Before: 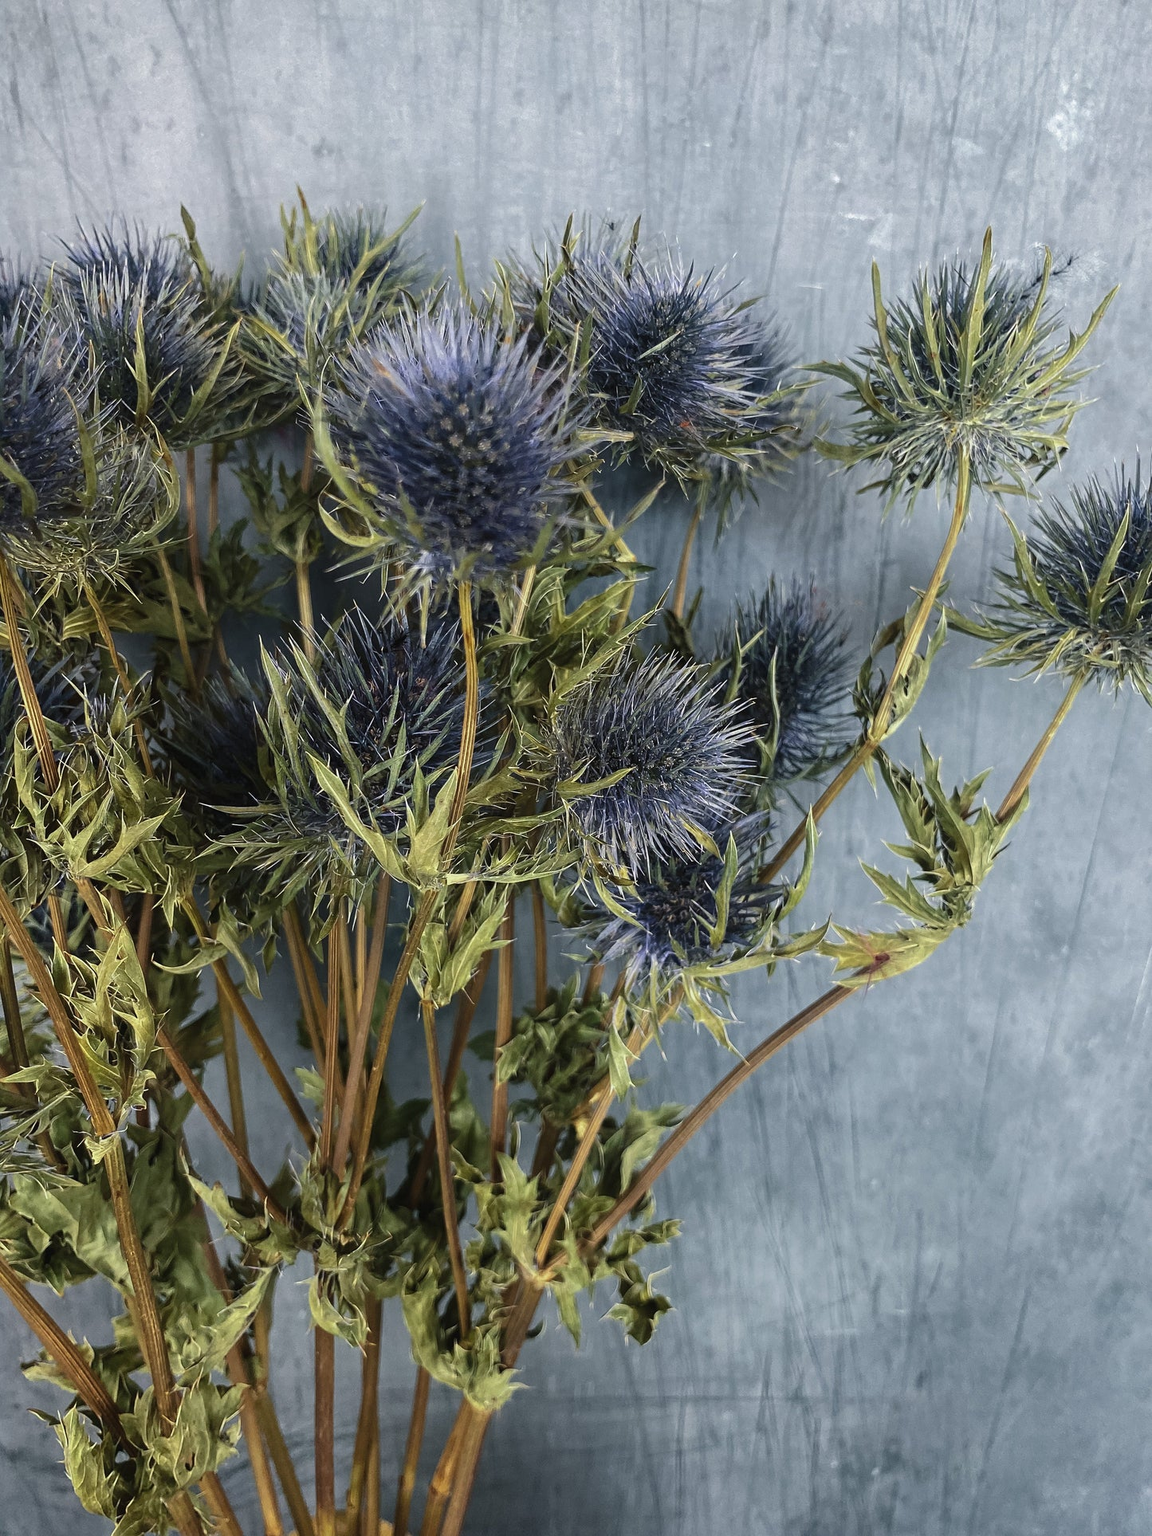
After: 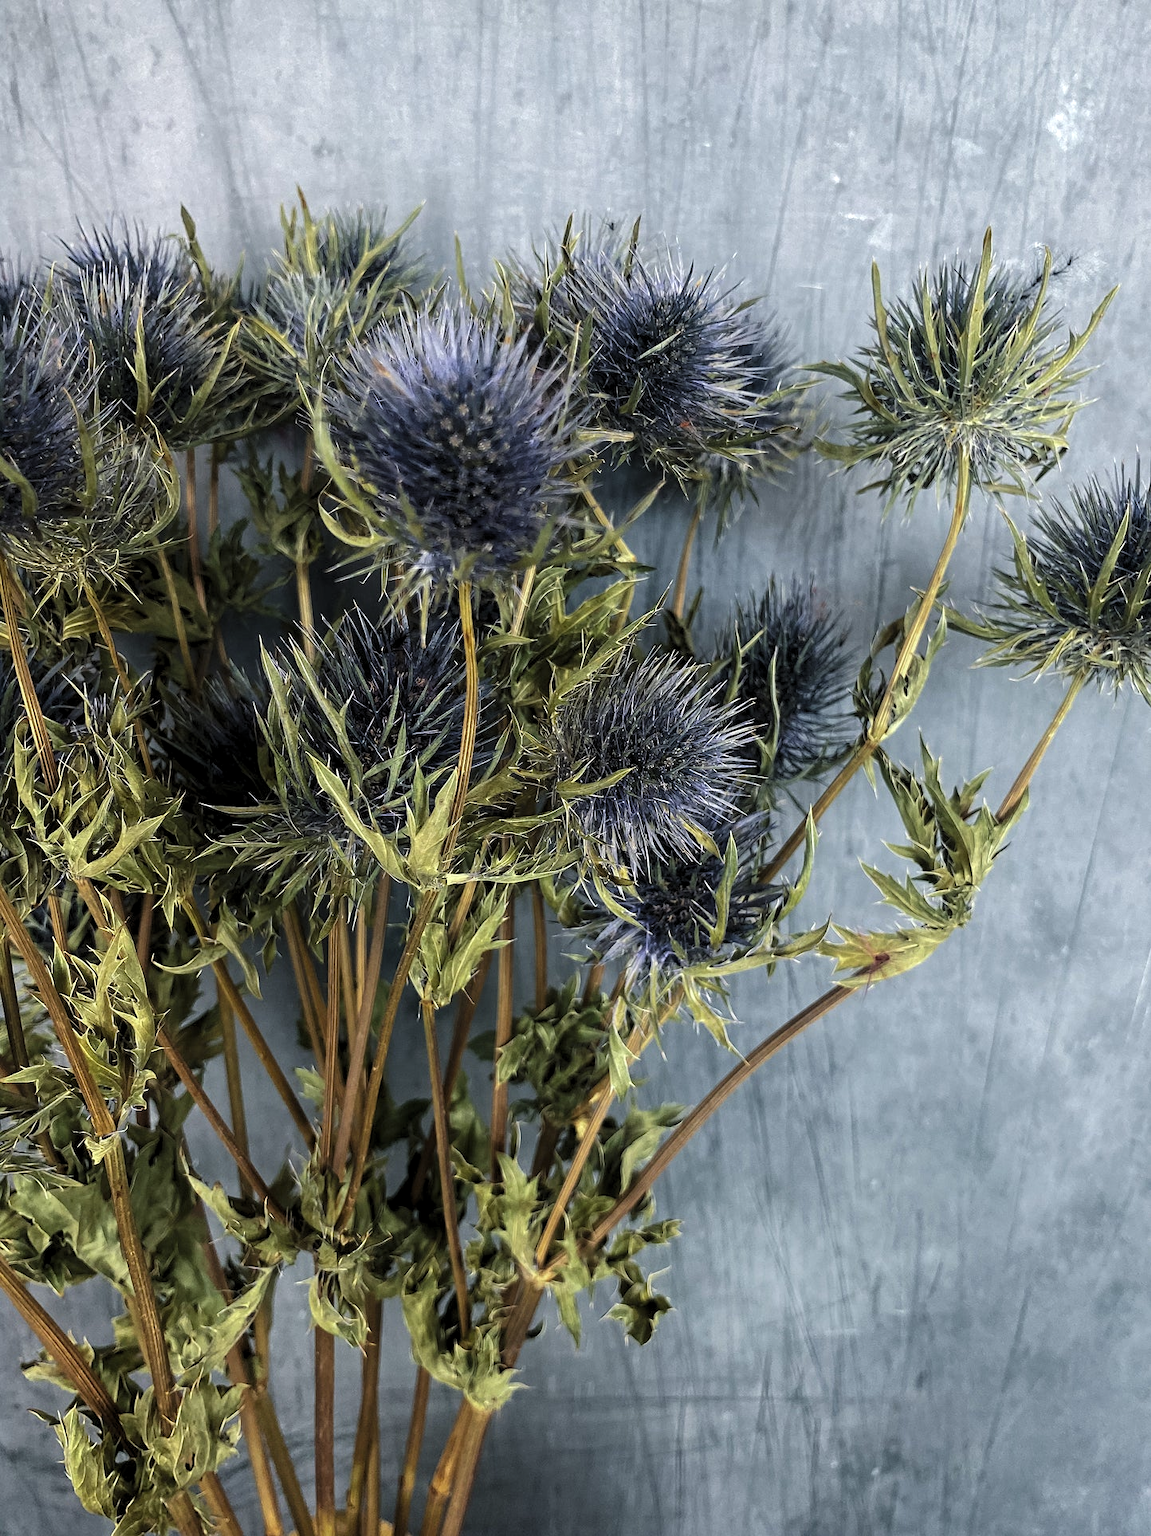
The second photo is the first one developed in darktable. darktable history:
levels: white 99.94%, levels [0.062, 0.494, 0.925]
